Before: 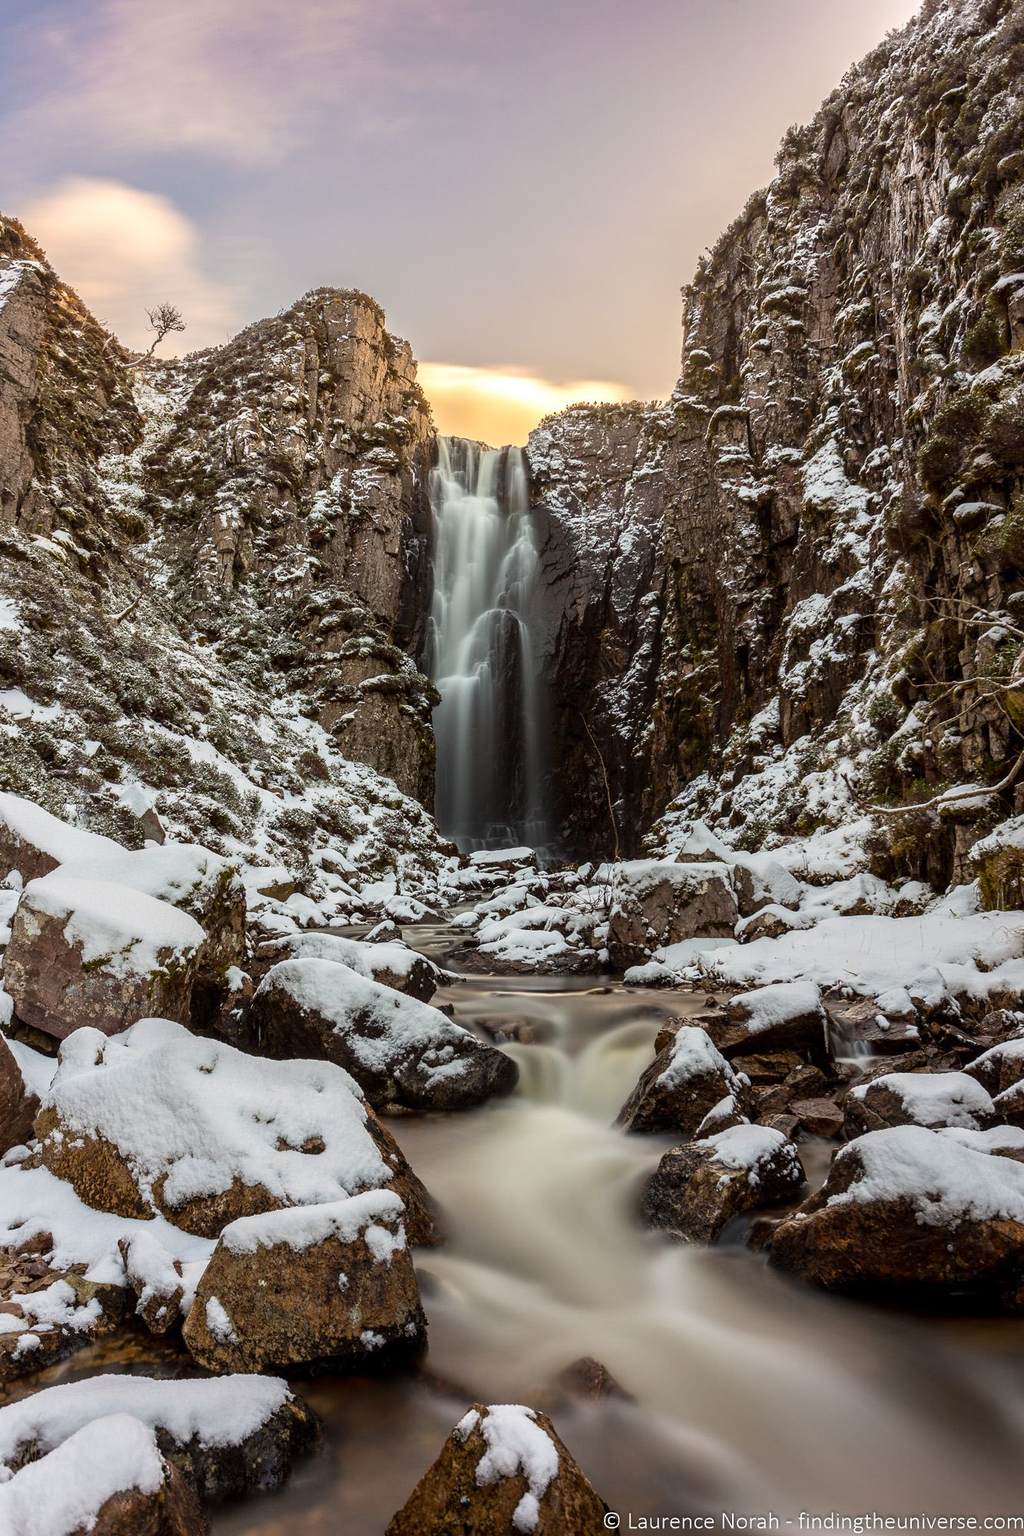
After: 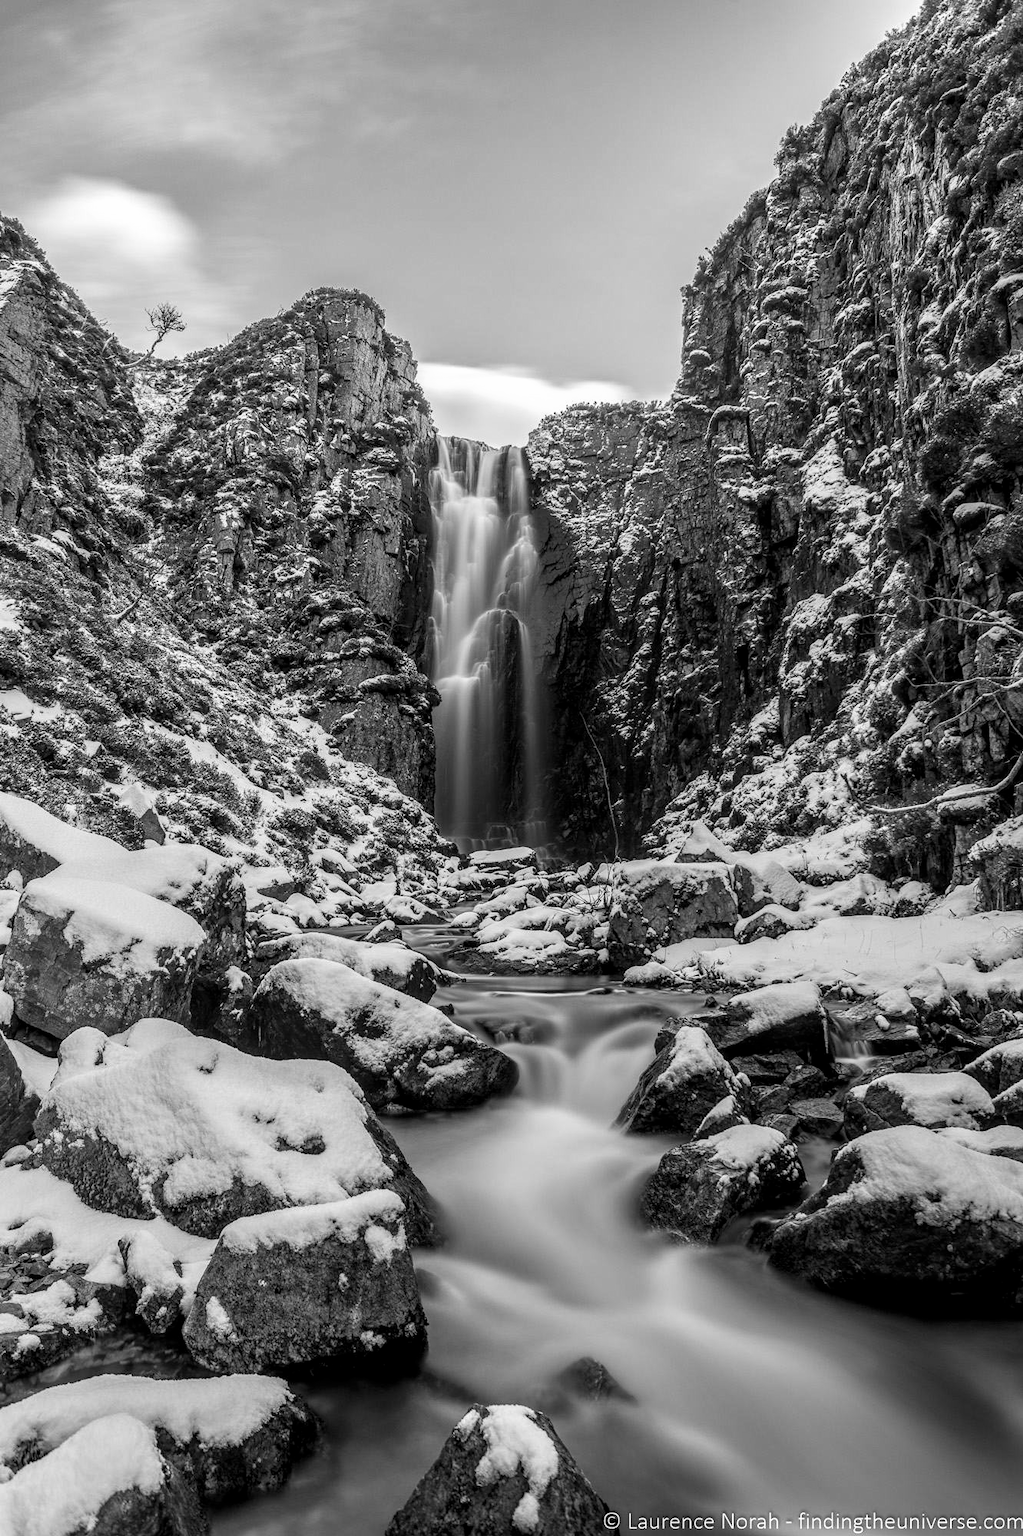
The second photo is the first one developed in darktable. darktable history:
velvia: on, module defaults
color calibration: illuminant F (fluorescent), F source F9 (Cool White Deluxe 4150 K) – high CRI, x 0.374, y 0.373, temperature 4158.34 K
local contrast: detail 130%
monochrome: on, module defaults
